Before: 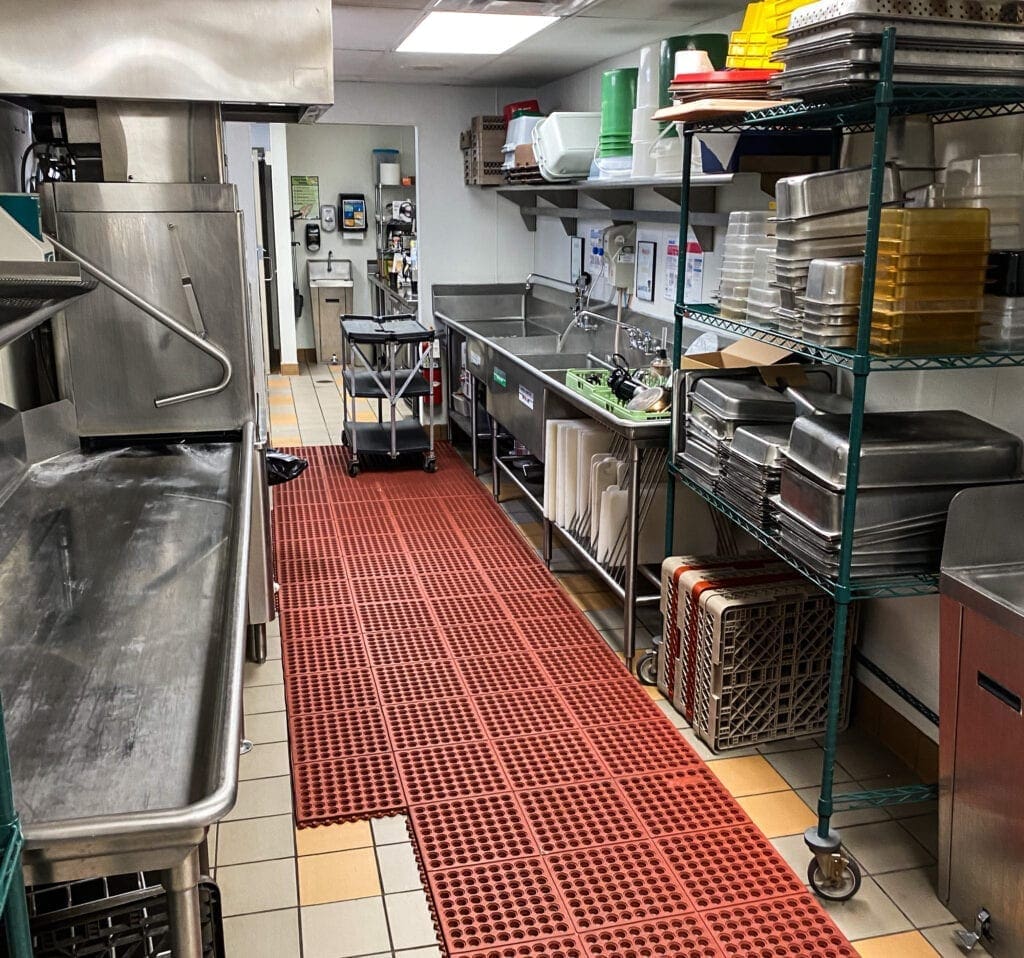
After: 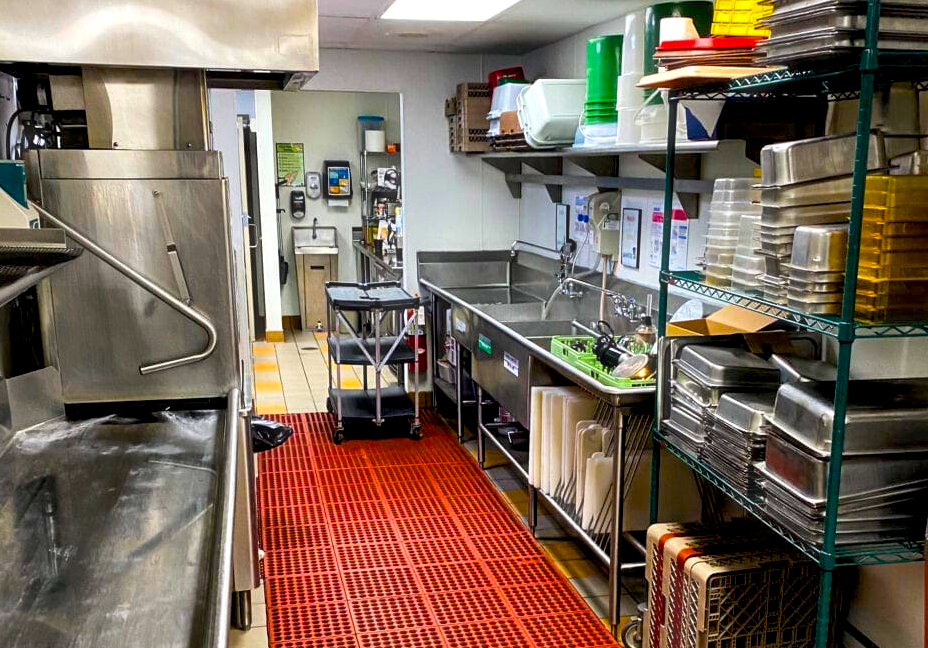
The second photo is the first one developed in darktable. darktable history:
tone equalizer: on, module defaults
haze removal: strength -0.05
crop: left 1.509%, top 3.452%, right 7.696%, bottom 28.452%
local contrast: mode bilateral grid, contrast 20, coarseness 50, detail 120%, midtone range 0.2
color balance rgb: perceptual saturation grading › global saturation 100%
exposure: black level correction 0.009, exposure 0.119 EV, compensate highlight preservation false
